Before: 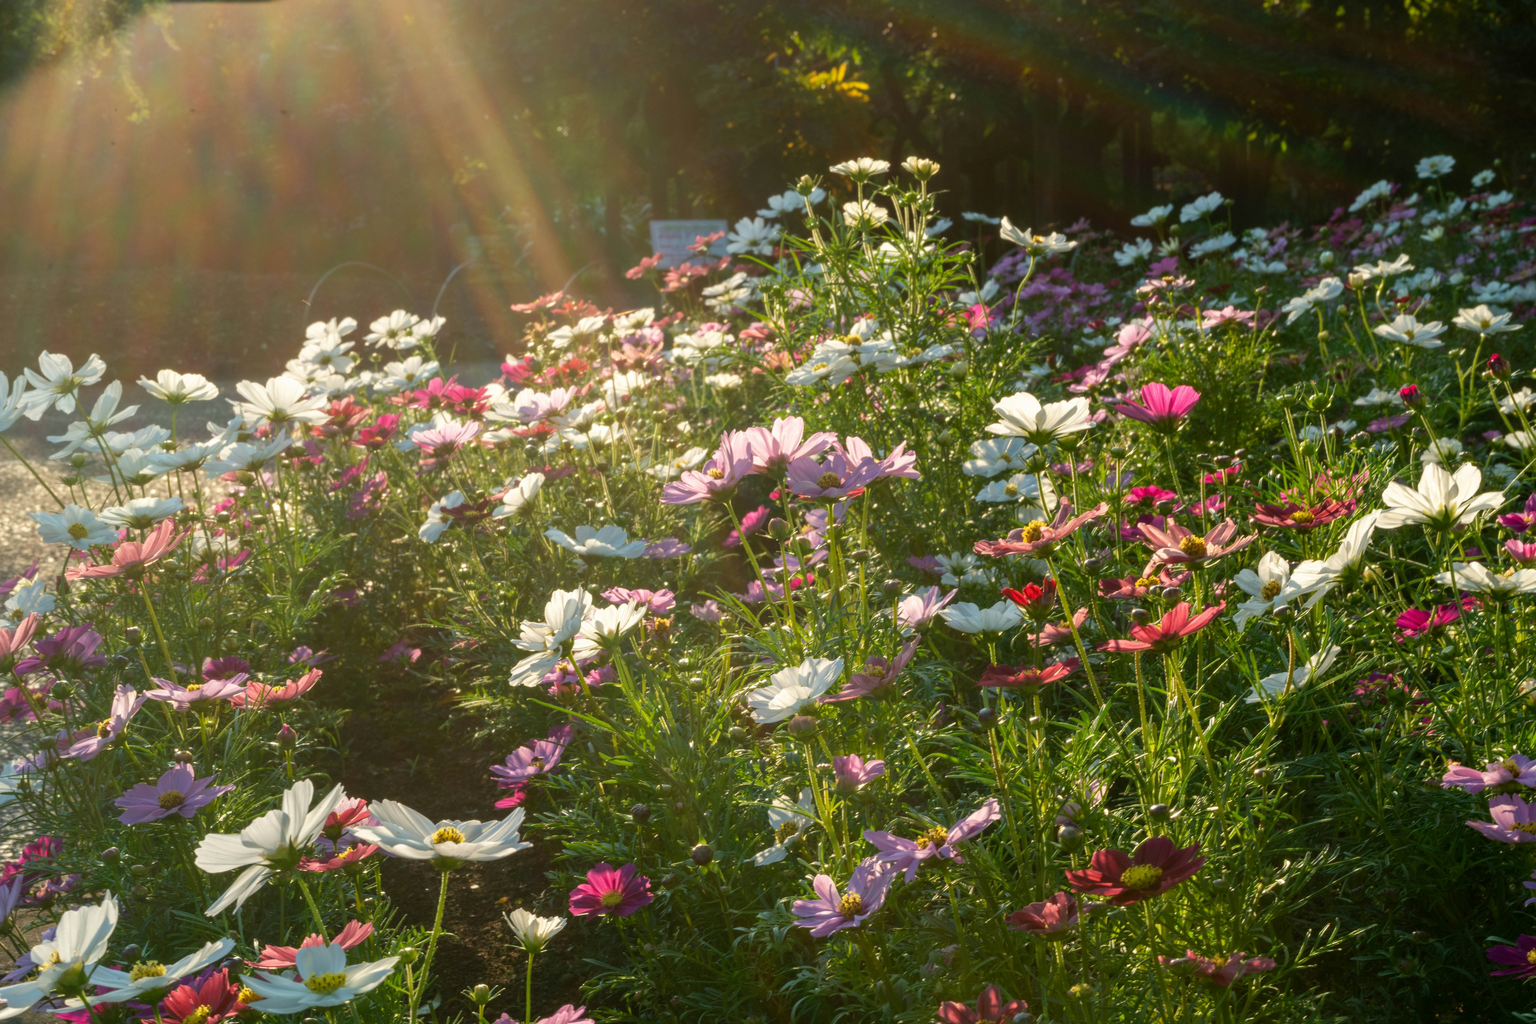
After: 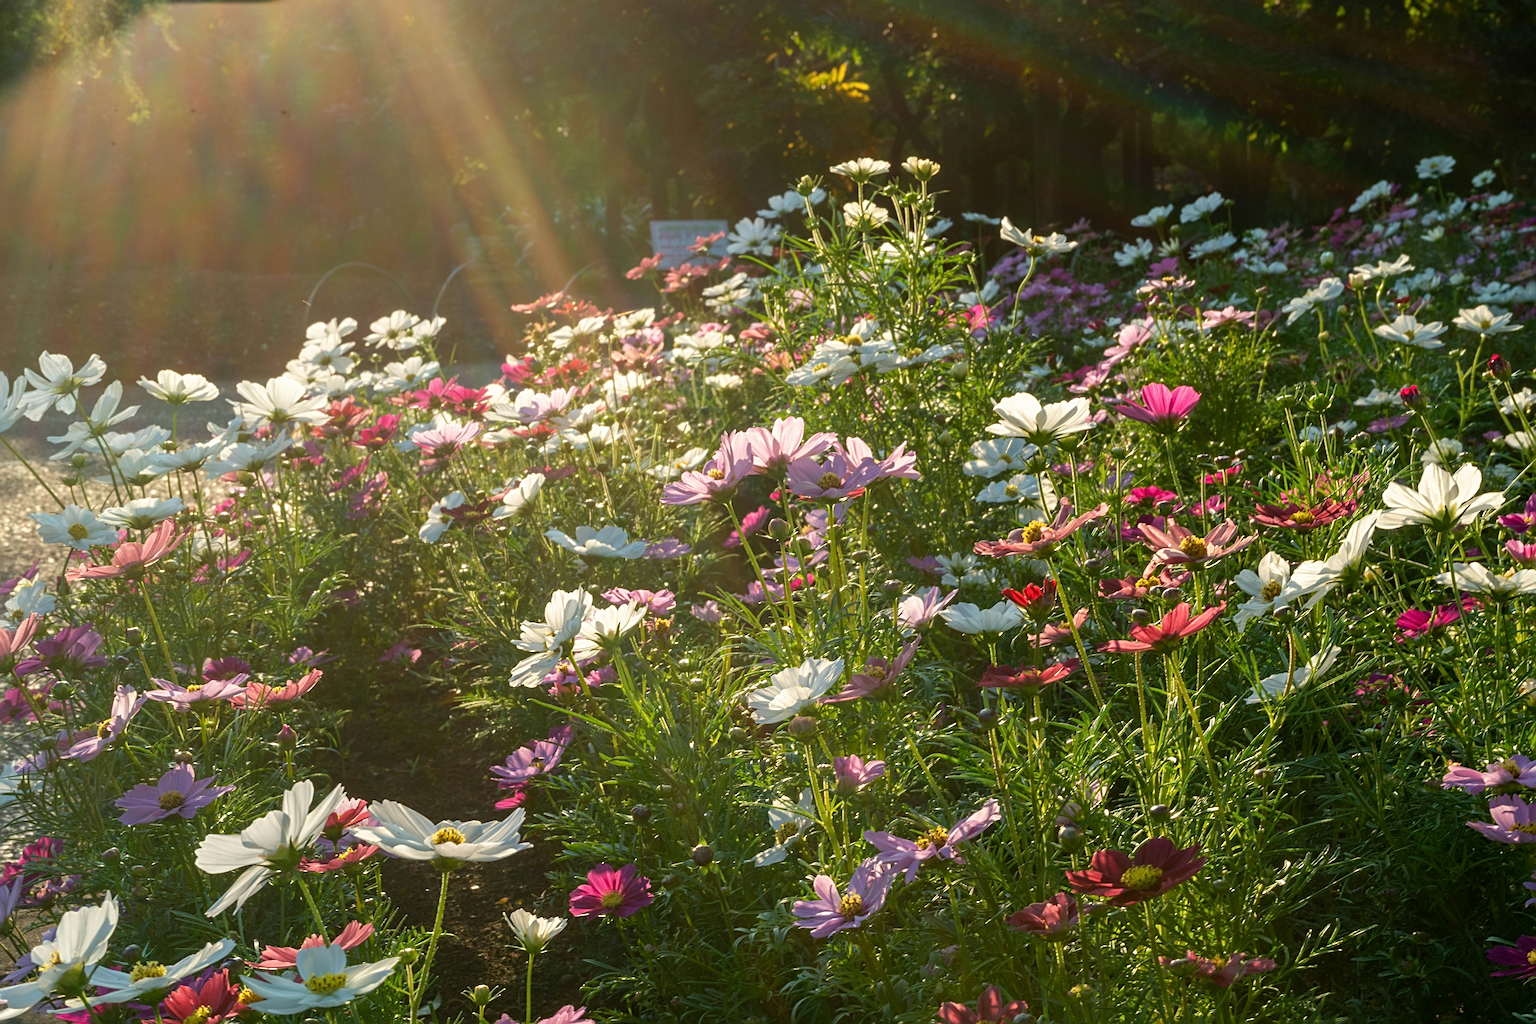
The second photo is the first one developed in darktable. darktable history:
sharpen: radius 3.948
